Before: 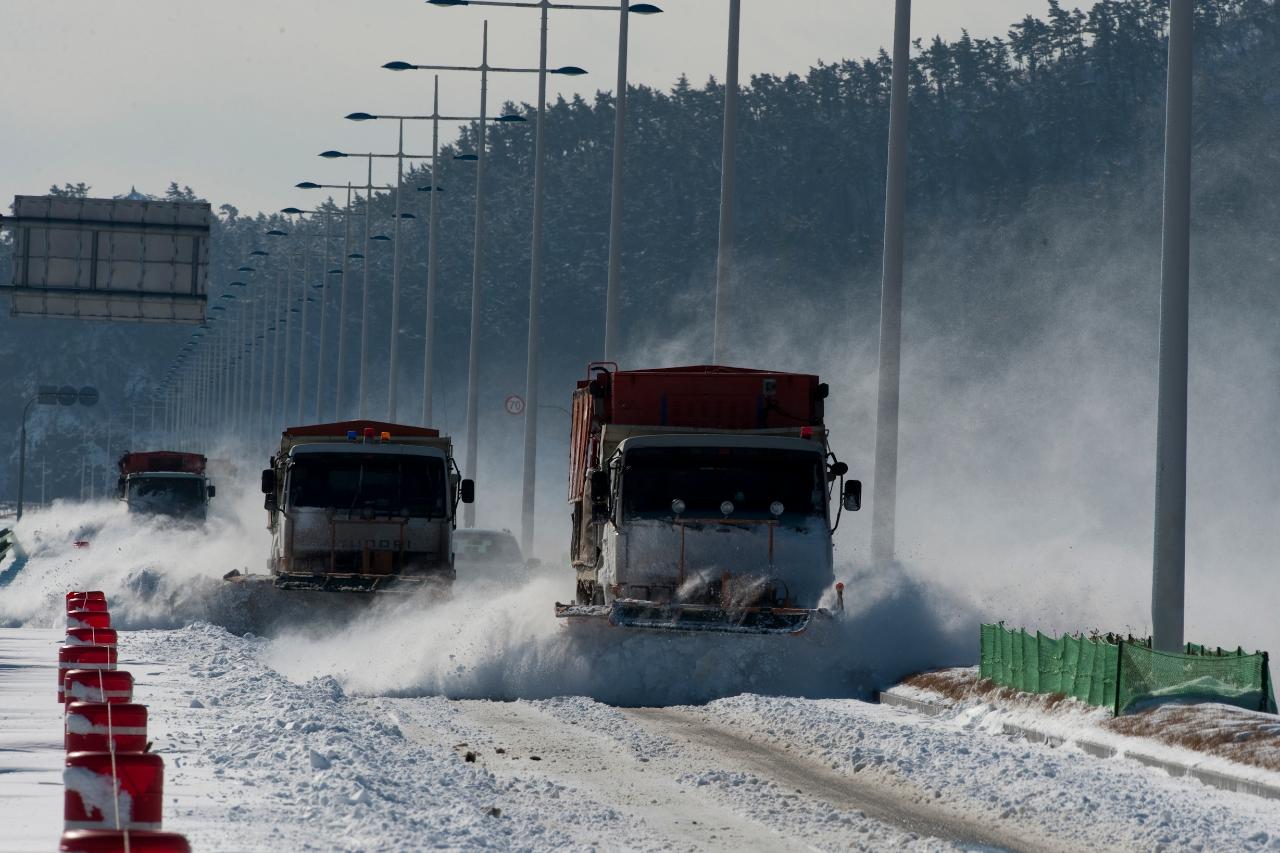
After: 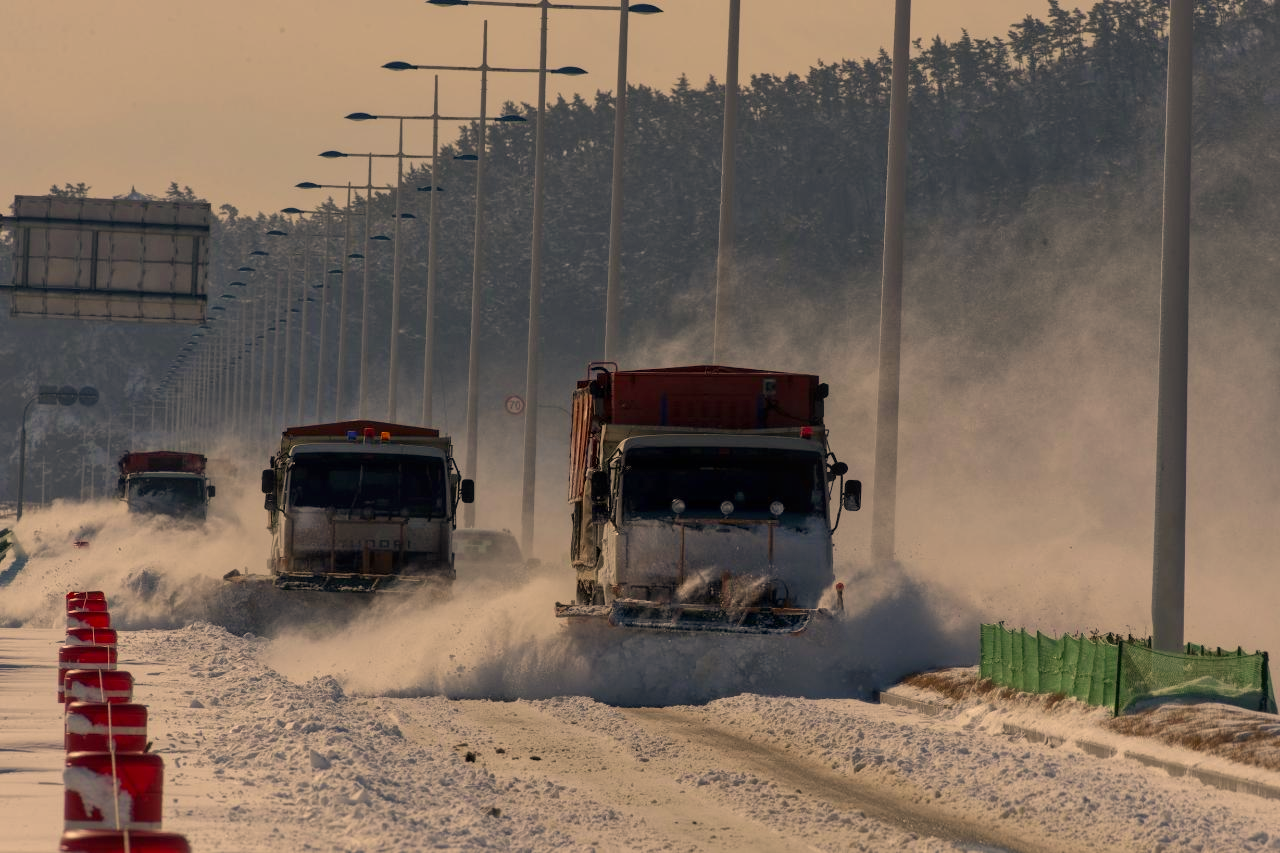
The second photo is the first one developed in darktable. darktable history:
local contrast: detail 110%
tone equalizer: -8 EV 0.25 EV, -7 EV 0.417 EV, -6 EV 0.417 EV, -5 EV 0.25 EV, -3 EV -0.25 EV, -2 EV -0.417 EV, -1 EV -0.417 EV, +0 EV -0.25 EV, edges refinement/feathering 500, mask exposure compensation -1.57 EV, preserve details guided filter
color correction: highlights a* 15, highlights b* 31.55
